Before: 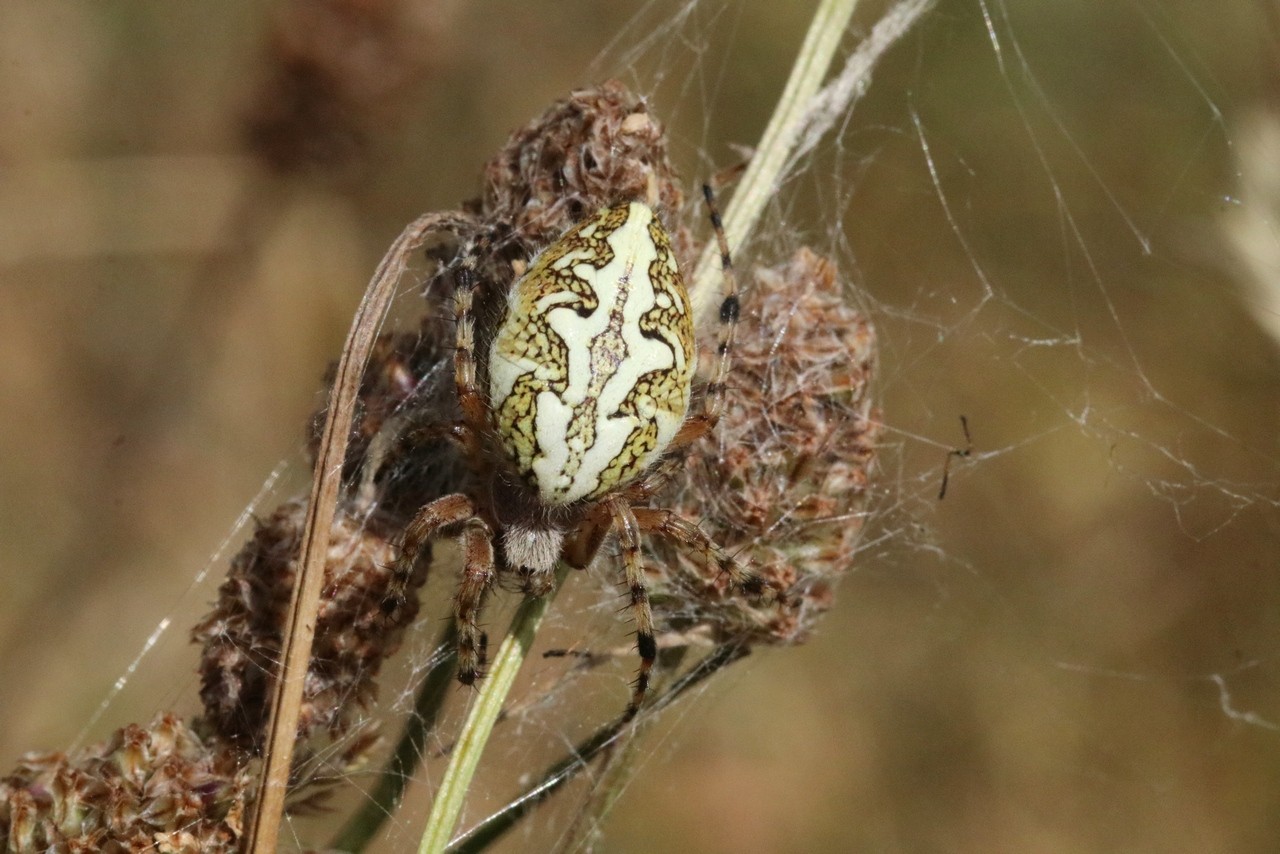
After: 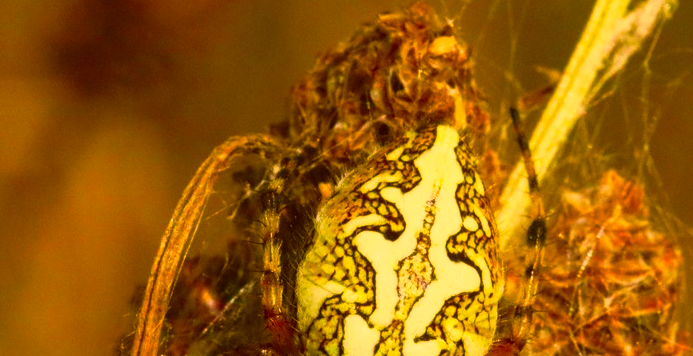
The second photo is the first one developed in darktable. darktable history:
base curve: curves: ch0 [(0, 0) (0.257, 0.25) (0.482, 0.586) (0.757, 0.871) (1, 1)], preserve colors none
color correction: highlights a* 10.84, highlights b* 30.59, shadows a* 2.9, shadows b* 17.56, saturation 1.74
crop: left 15.083%, top 9.08%, right 30.727%, bottom 49.137%
